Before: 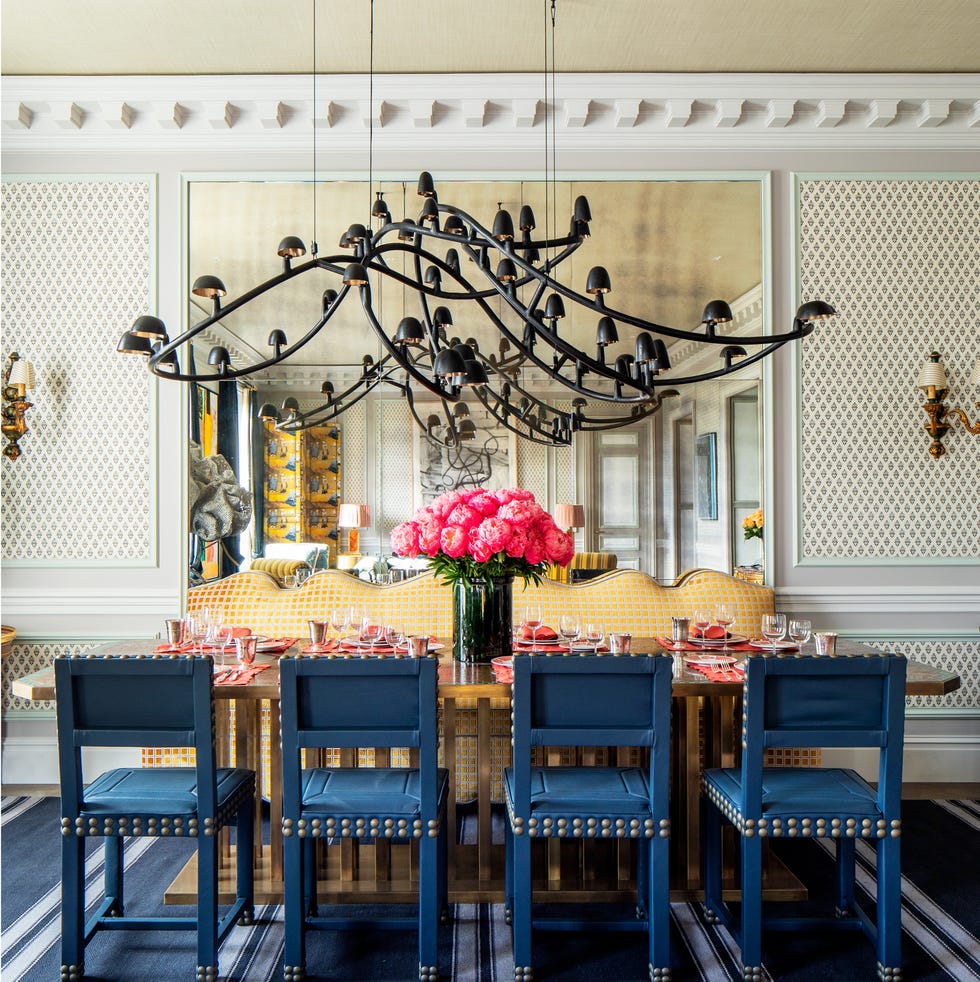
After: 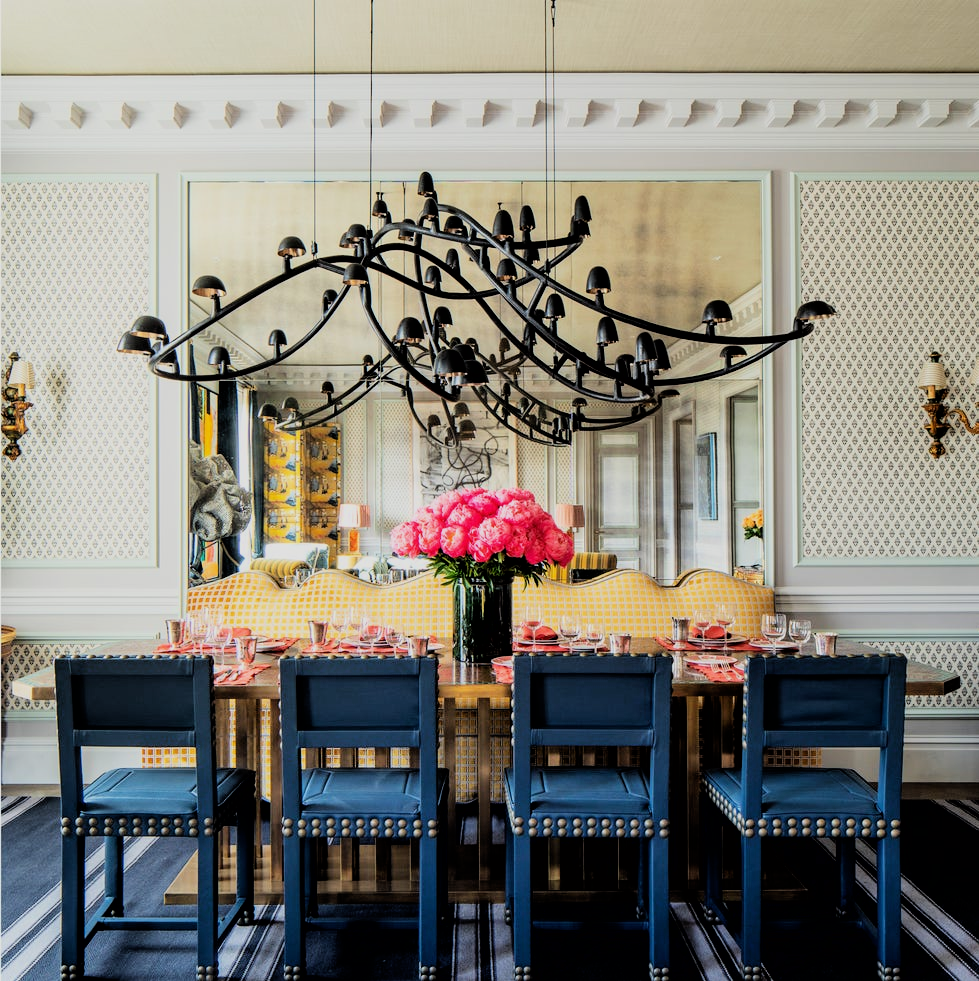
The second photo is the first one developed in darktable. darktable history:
filmic rgb: black relative exposure -5.04 EV, white relative exposure 3.96 EV, hardness 2.9, contrast 1.183, color science v6 (2022)
